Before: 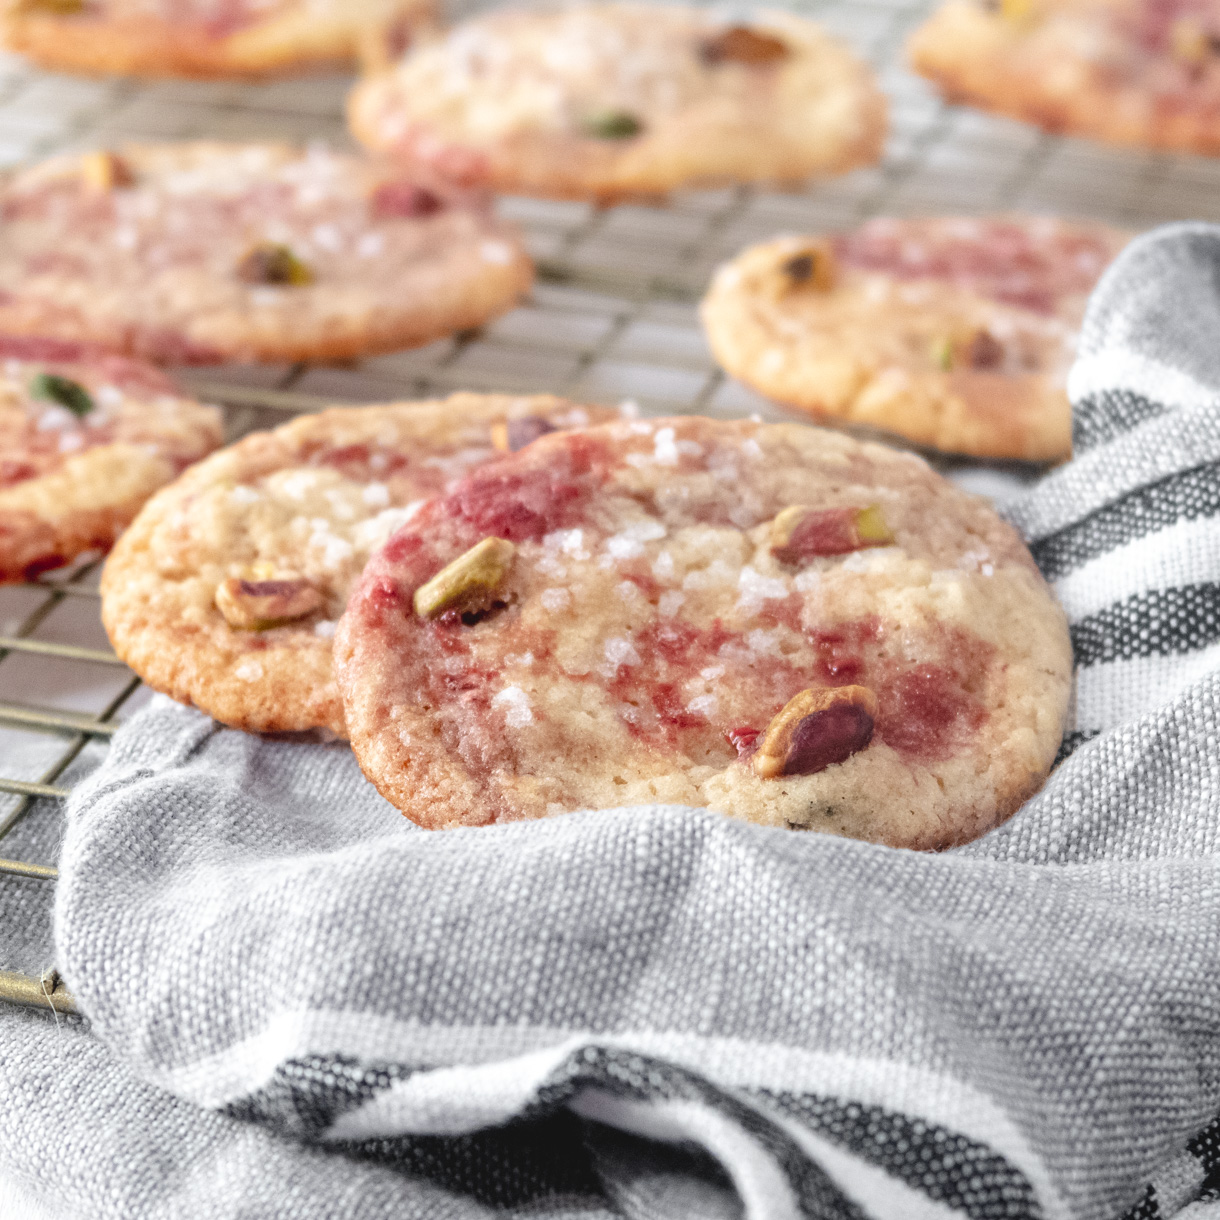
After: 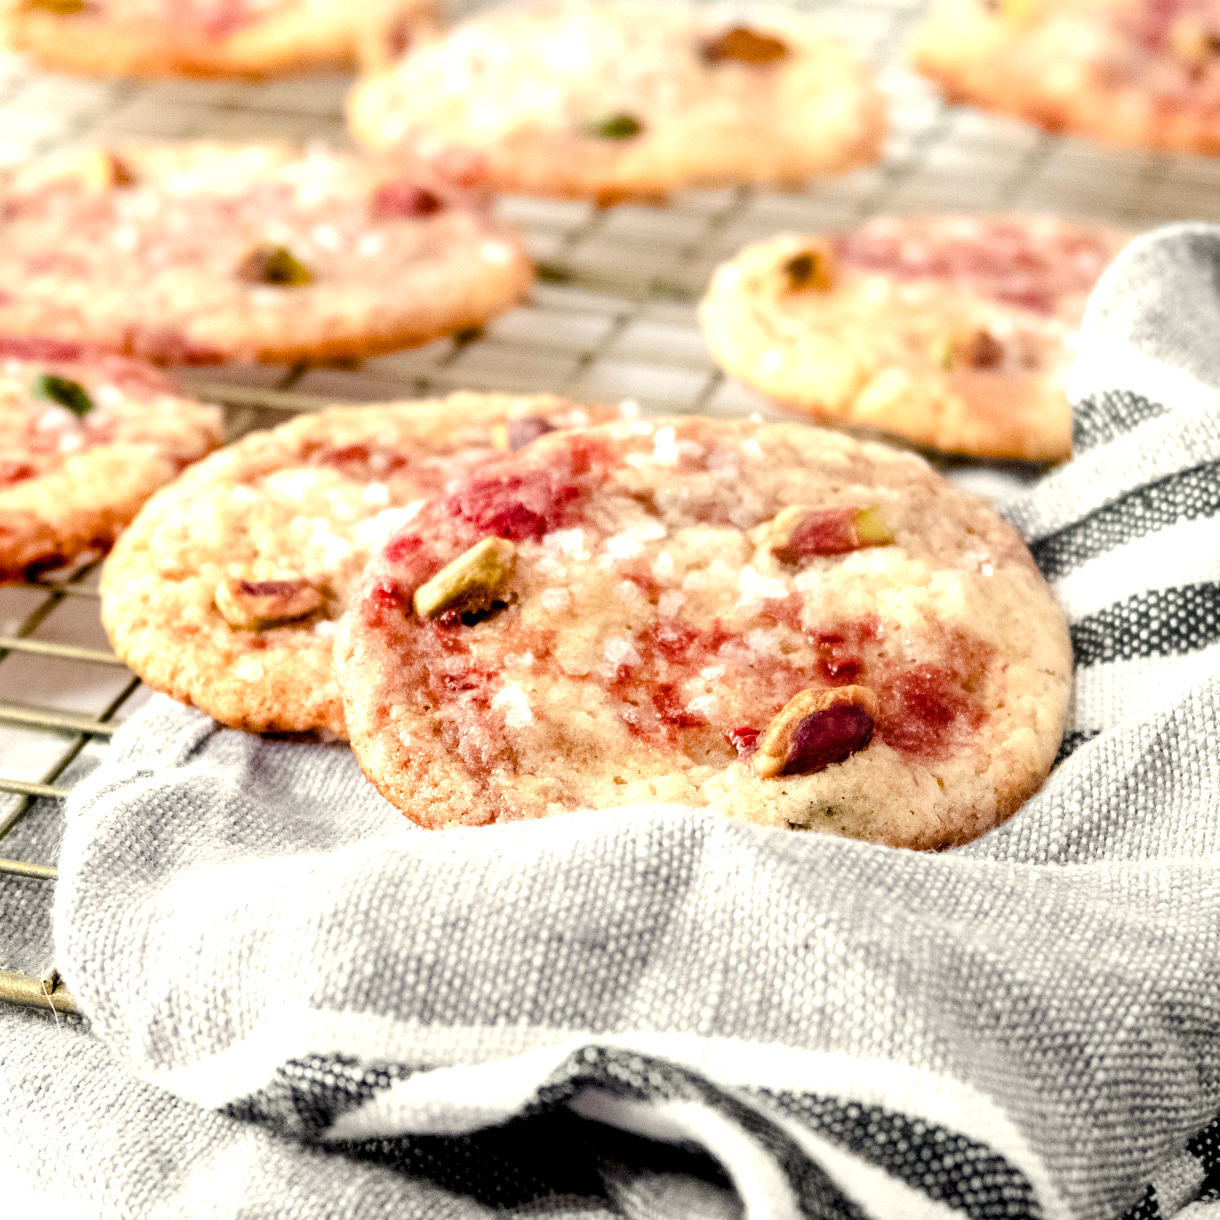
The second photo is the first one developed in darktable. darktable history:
white balance: red 1.029, blue 0.92
tone equalizer: -8 EV -0.417 EV, -7 EV -0.389 EV, -6 EV -0.333 EV, -5 EV -0.222 EV, -3 EV 0.222 EV, -2 EV 0.333 EV, -1 EV 0.389 EV, +0 EV 0.417 EV, edges refinement/feathering 500, mask exposure compensation -1.57 EV, preserve details no
color balance rgb: shadows lift › luminance -9.41%, highlights gain › luminance 17.6%, global offset › luminance -1.45%, perceptual saturation grading › highlights -17.77%, perceptual saturation grading › mid-tones 33.1%, perceptual saturation grading › shadows 50.52%, global vibrance 24.22%
